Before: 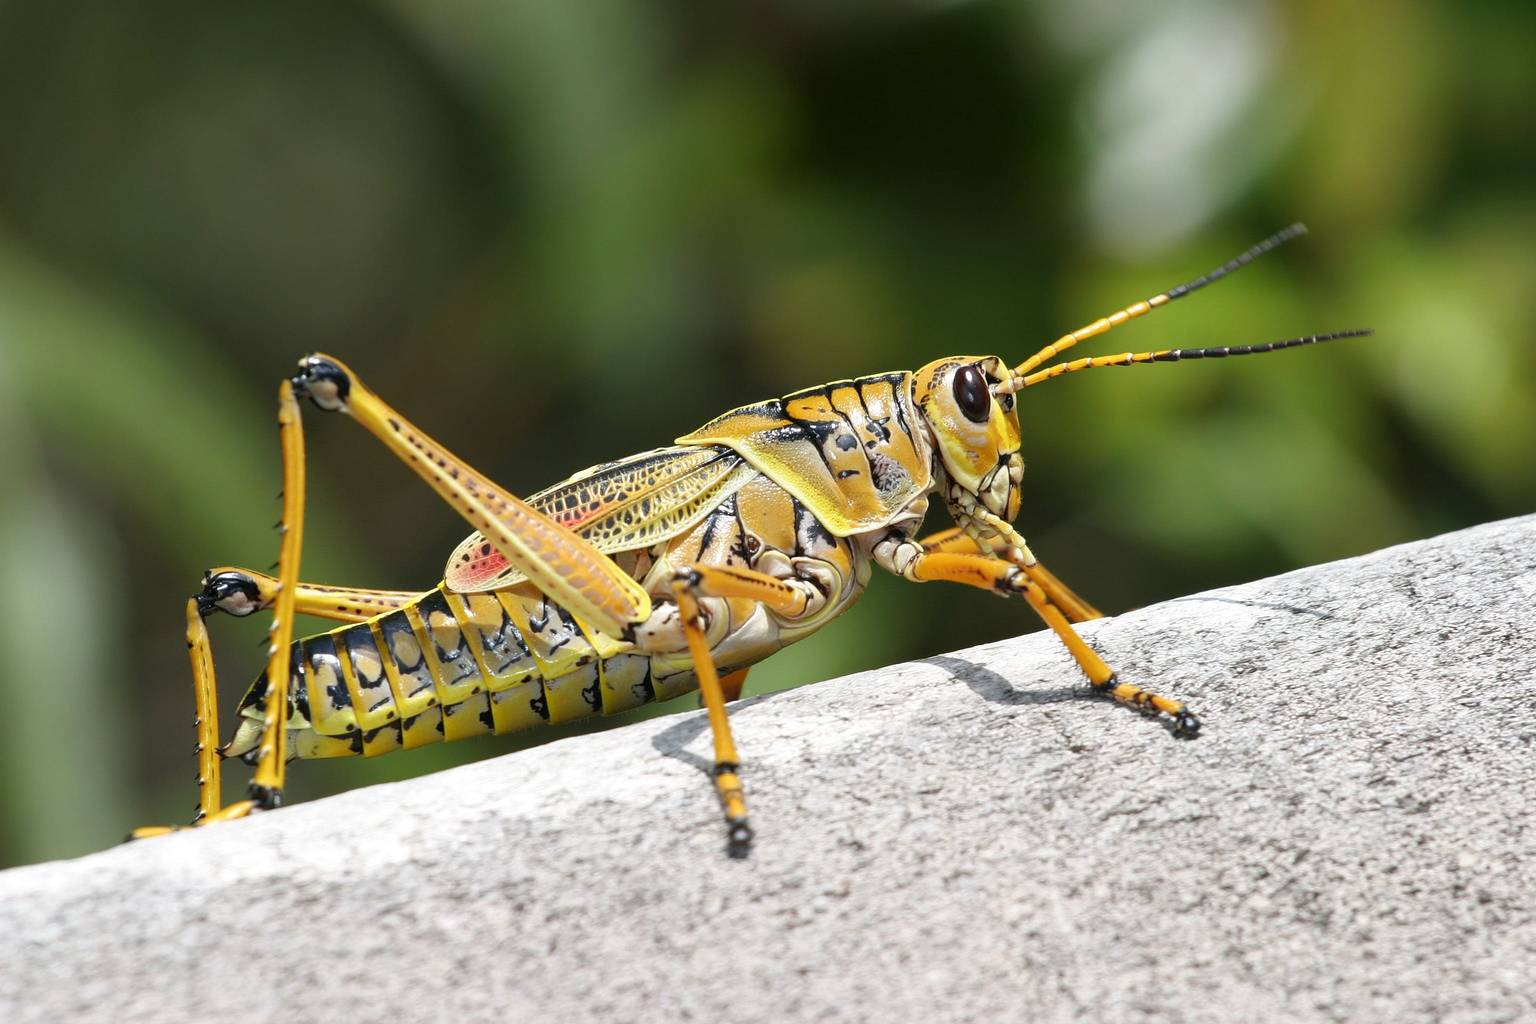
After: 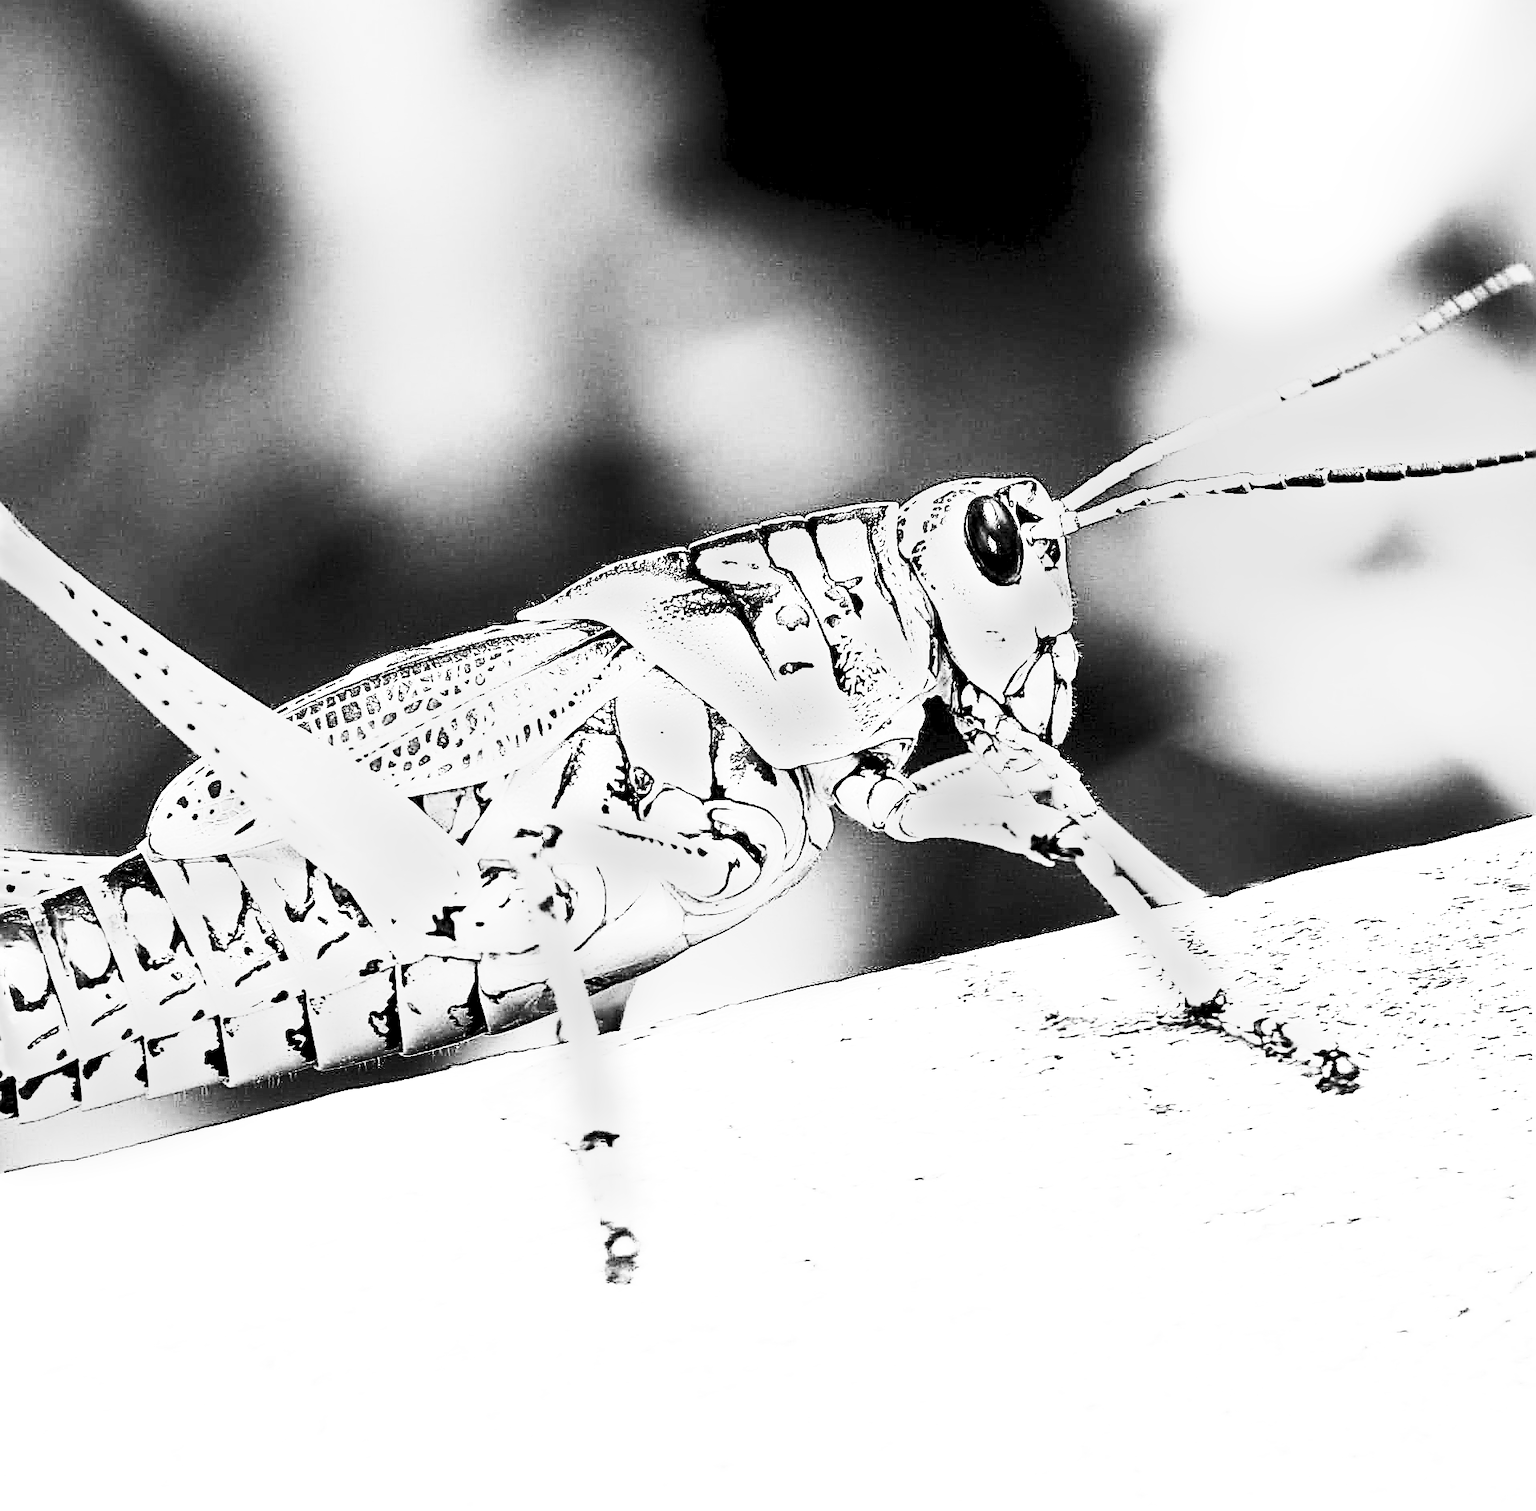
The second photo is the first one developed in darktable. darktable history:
rgb levels: levels [[0.027, 0.429, 0.996], [0, 0.5, 1], [0, 0.5, 1]]
sharpen: amount 2
crop and rotate: left 22.918%, top 5.629%, right 14.711%, bottom 2.247%
contrast brightness saturation: contrast 0.93, brightness 0.2
exposure: exposure 1 EV, compensate highlight preservation false
monochrome: size 1
tone curve: curves: ch0 [(0, 0) (0.003, 0.002) (0.011, 0.01) (0.025, 0.022) (0.044, 0.039) (0.069, 0.061) (0.1, 0.088) (0.136, 0.126) (0.177, 0.167) (0.224, 0.211) (0.277, 0.27) (0.335, 0.335) (0.399, 0.407) (0.468, 0.485) (0.543, 0.569) (0.623, 0.659) (0.709, 0.756) (0.801, 0.851) (0.898, 0.961) (1, 1)], preserve colors none
